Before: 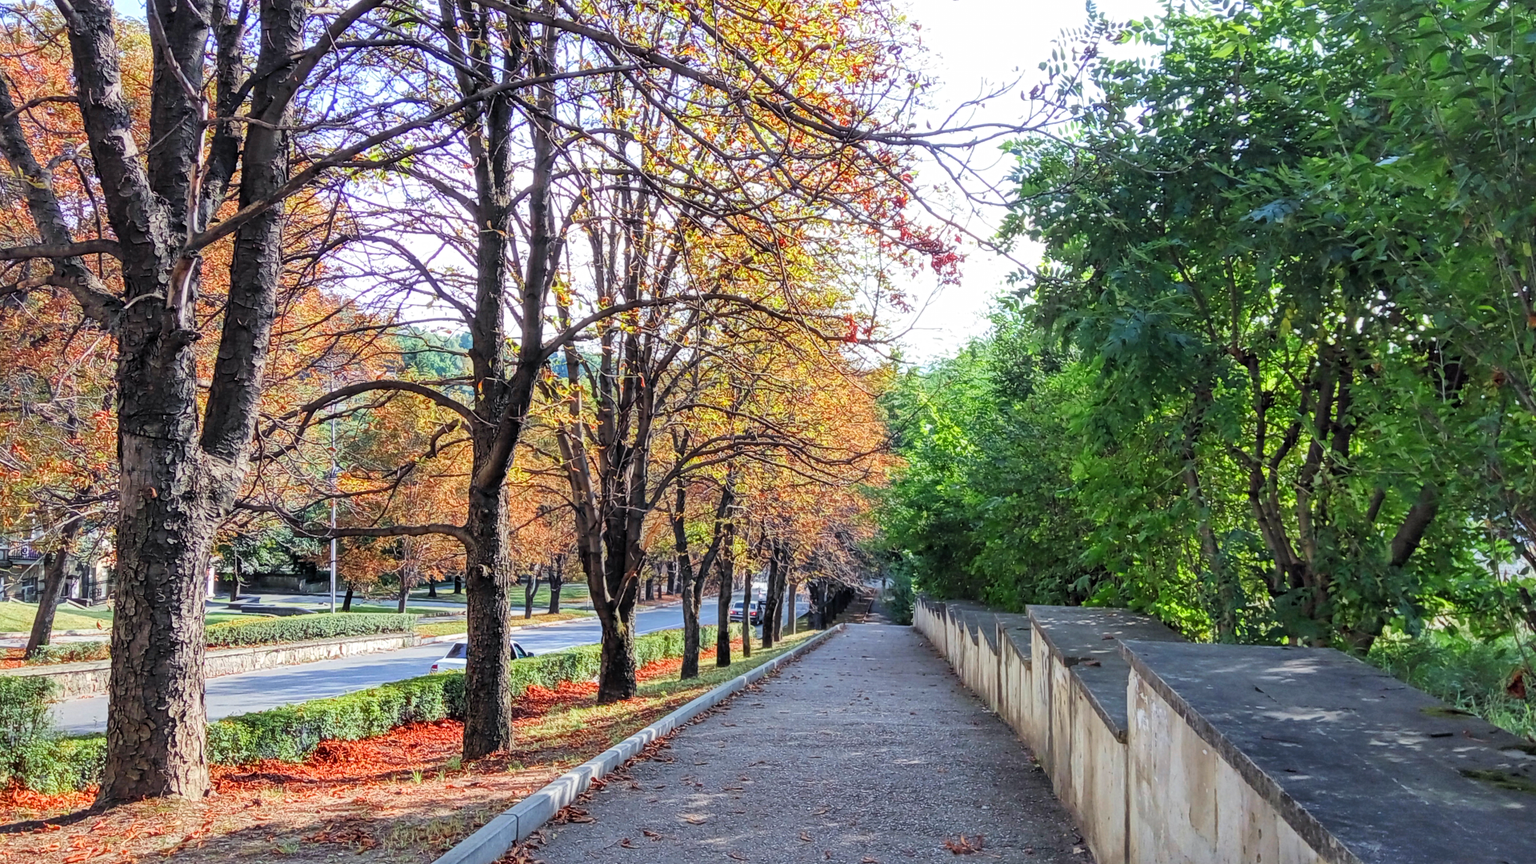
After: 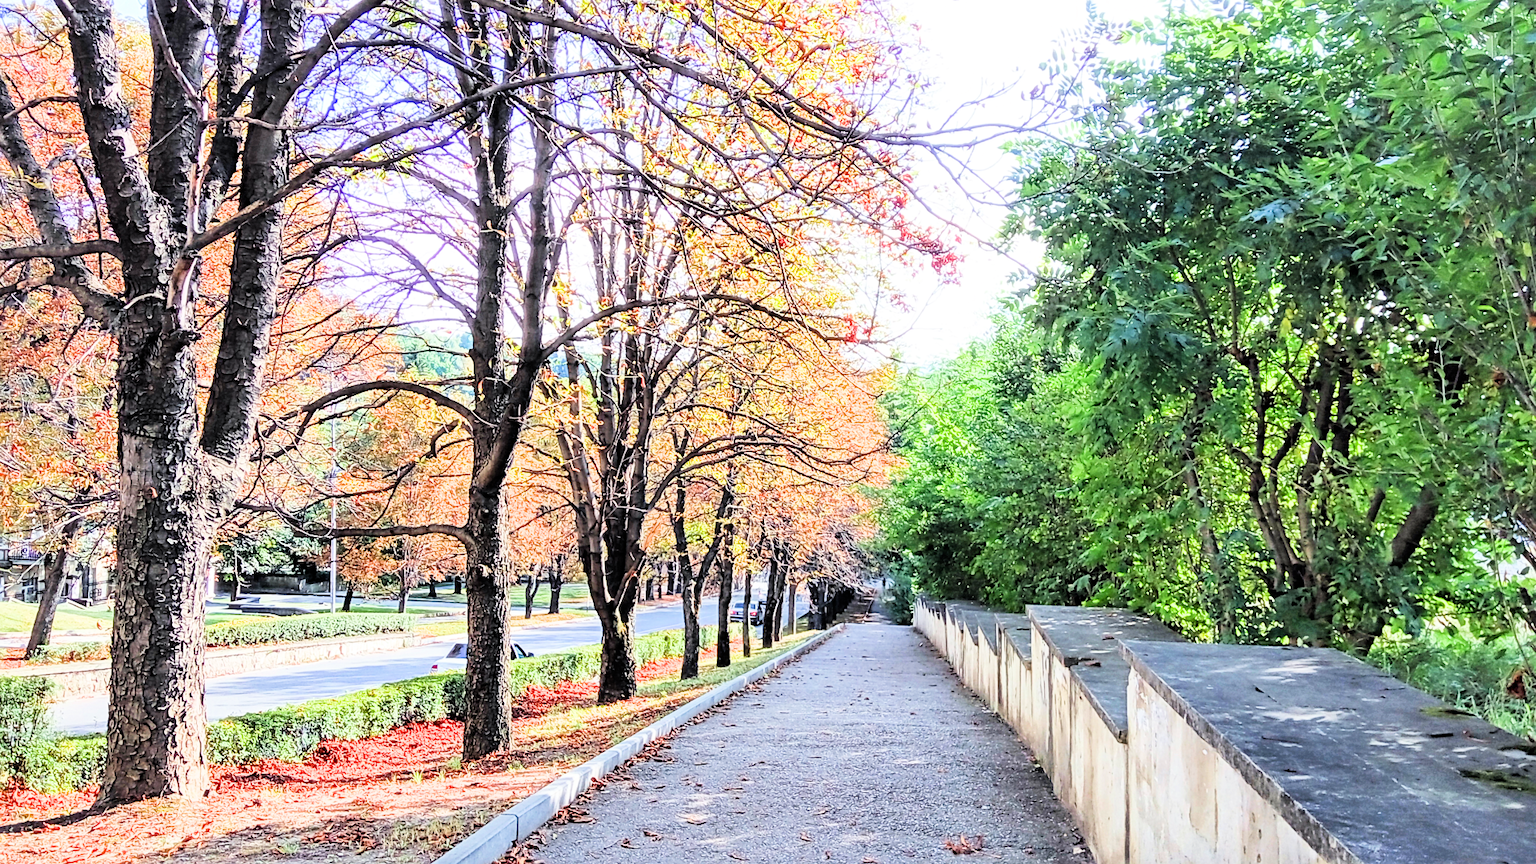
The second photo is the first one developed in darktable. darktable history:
shadows and highlights: radius 334.11, shadows 64.21, highlights 6.27, compress 87.78%, soften with gaussian
sharpen: amount 0.214
filmic rgb: black relative exposure -8 EV, white relative exposure 4.05 EV, hardness 4.18, contrast 1.365
exposure: black level correction 0, exposure 1.388 EV, compensate highlight preservation false
